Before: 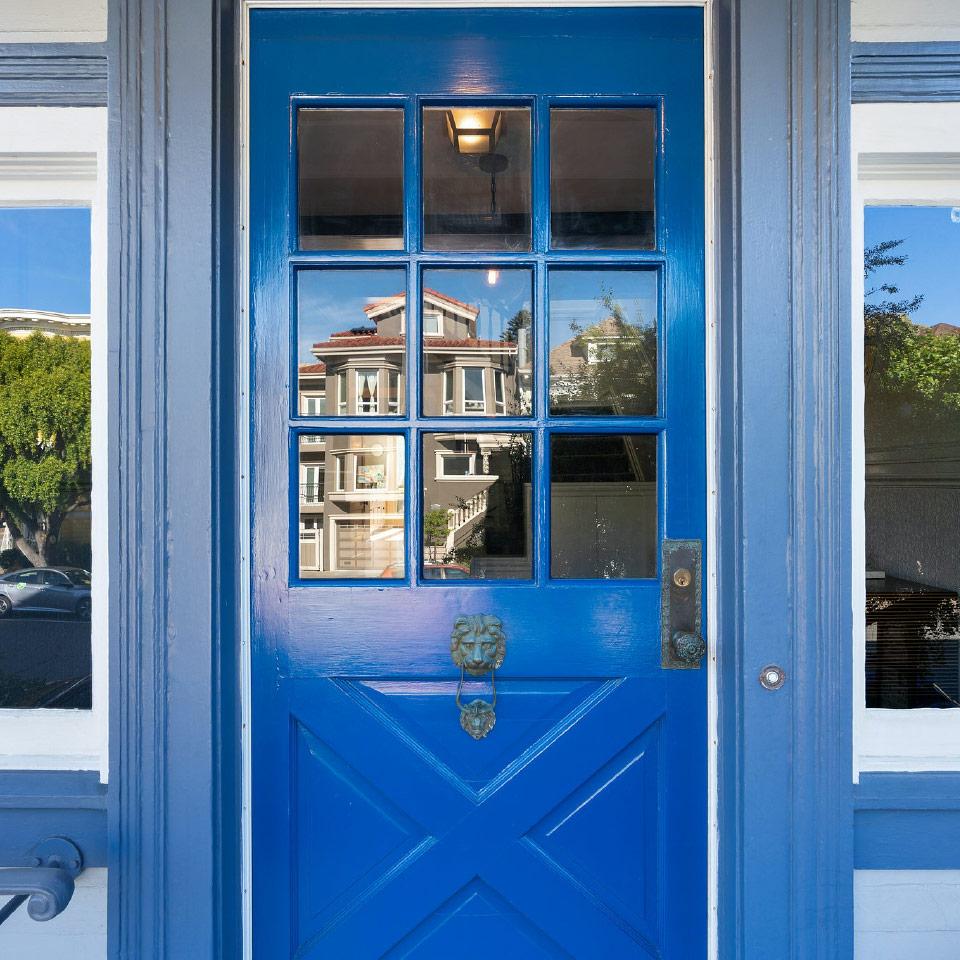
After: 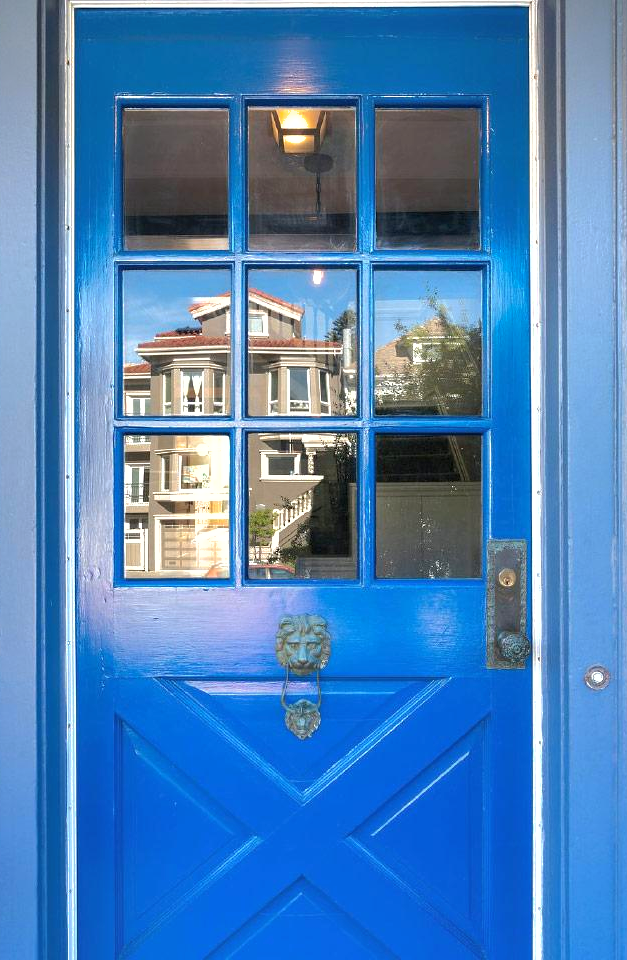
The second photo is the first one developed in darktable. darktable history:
exposure: exposure 0.606 EV, compensate exposure bias true, compensate highlight preservation false
crop and rotate: left 18.313%, right 16.285%
shadows and highlights: shadows 39.42, highlights -59.92
